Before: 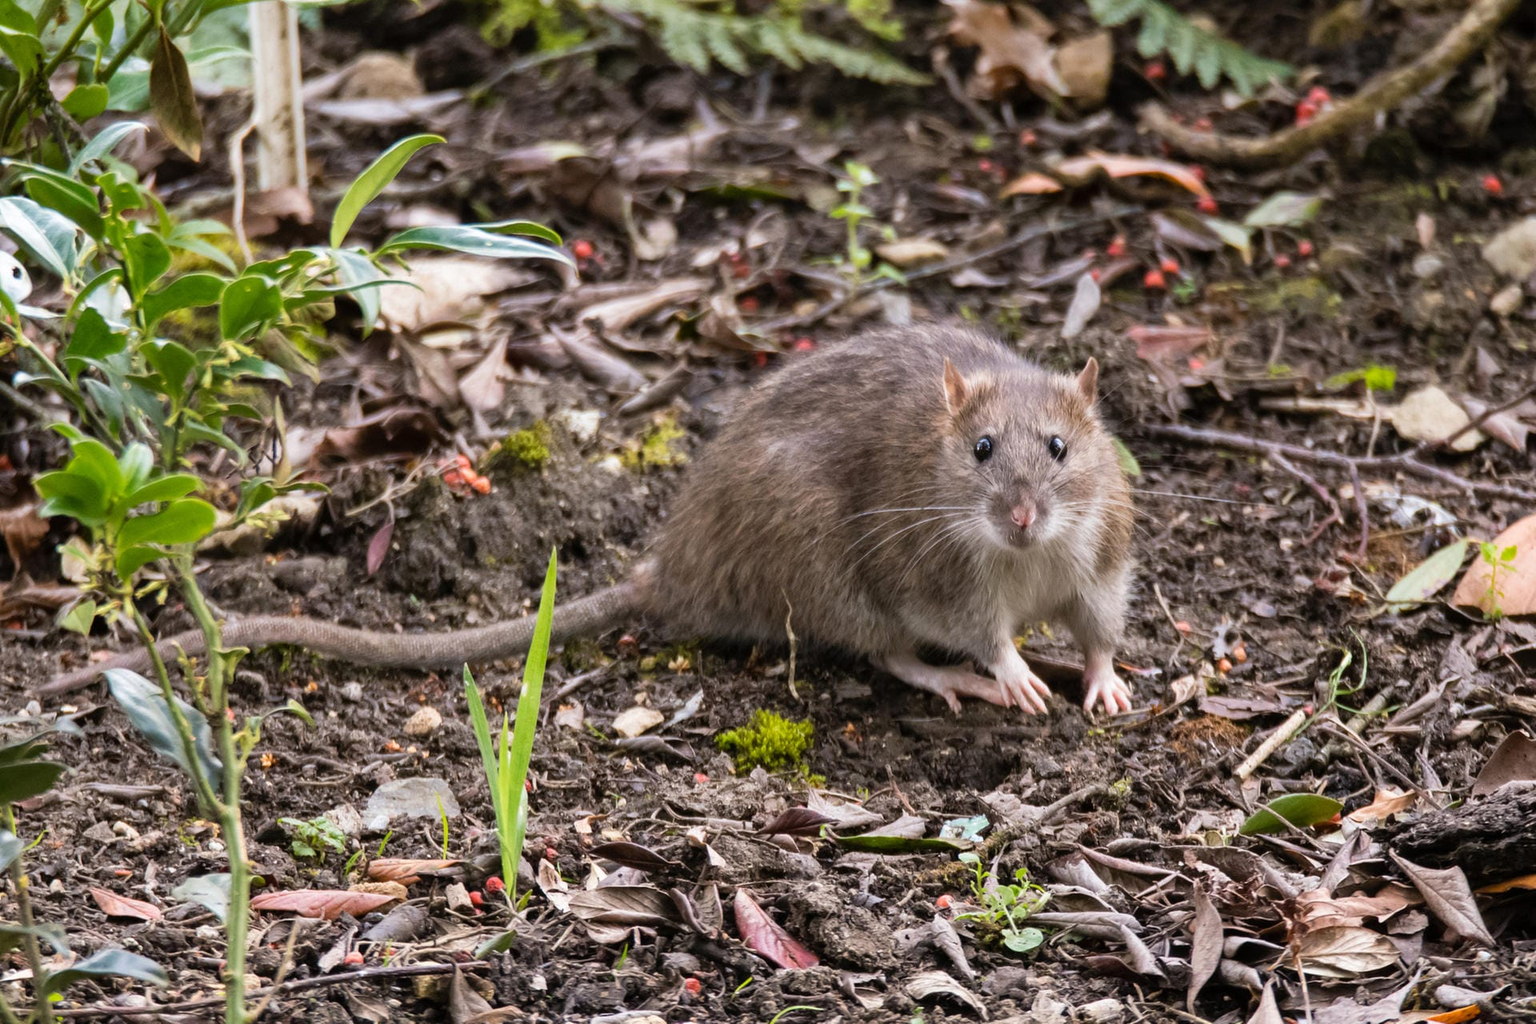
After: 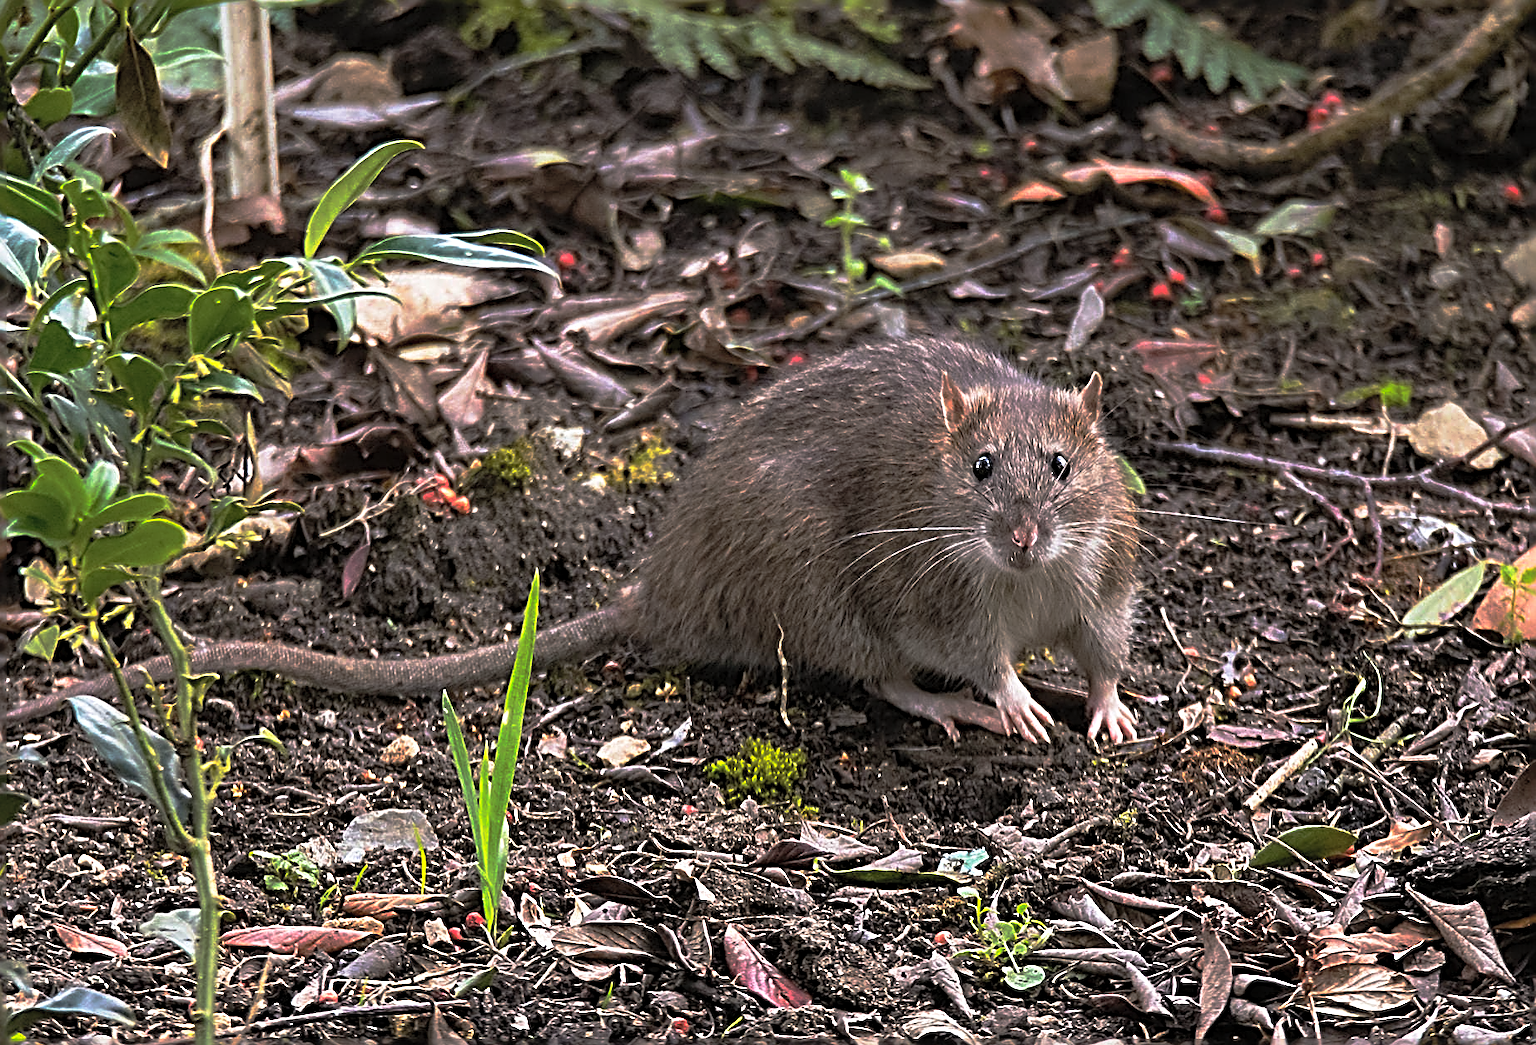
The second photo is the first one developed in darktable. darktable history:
base curve: curves: ch0 [(0, 0) (0.564, 0.291) (0.802, 0.731) (1, 1)], preserve colors none
crop and rotate: left 2.512%, right 1.341%, bottom 1.789%
contrast brightness saturation: brightness 0.123
sharpen: radius 3.141, amount 1.725
